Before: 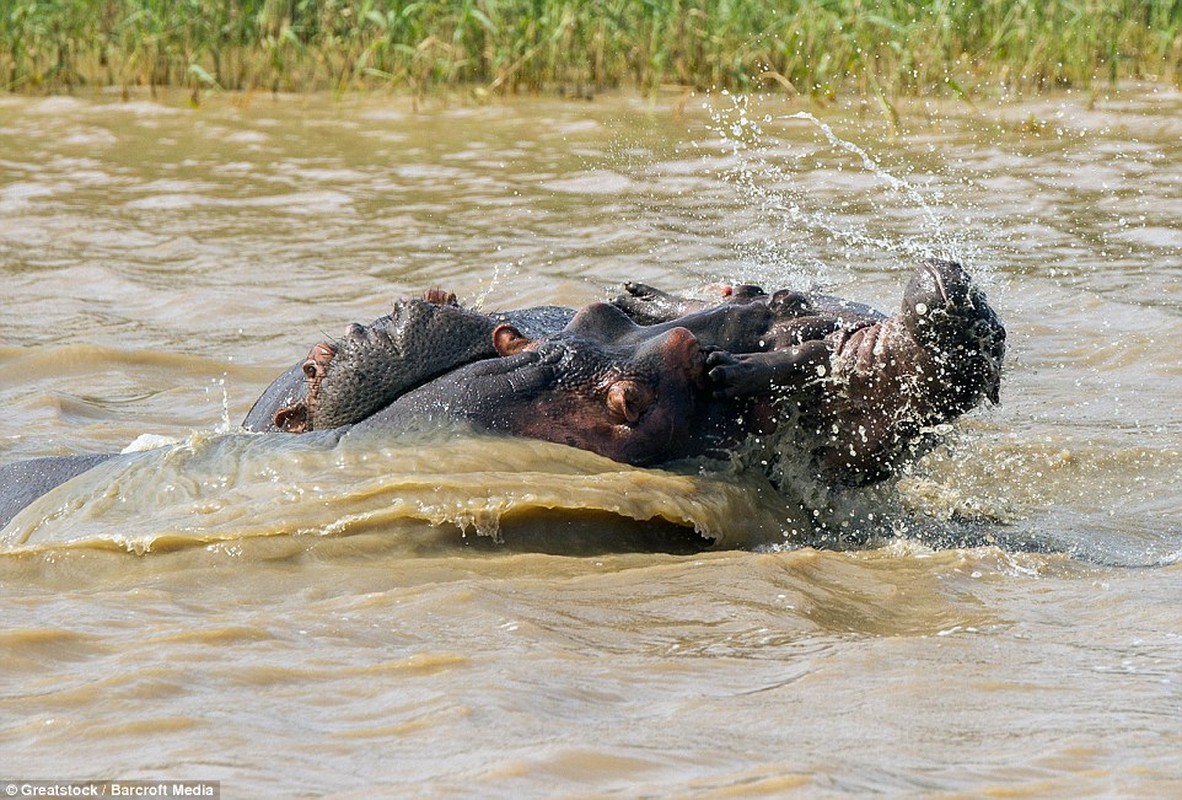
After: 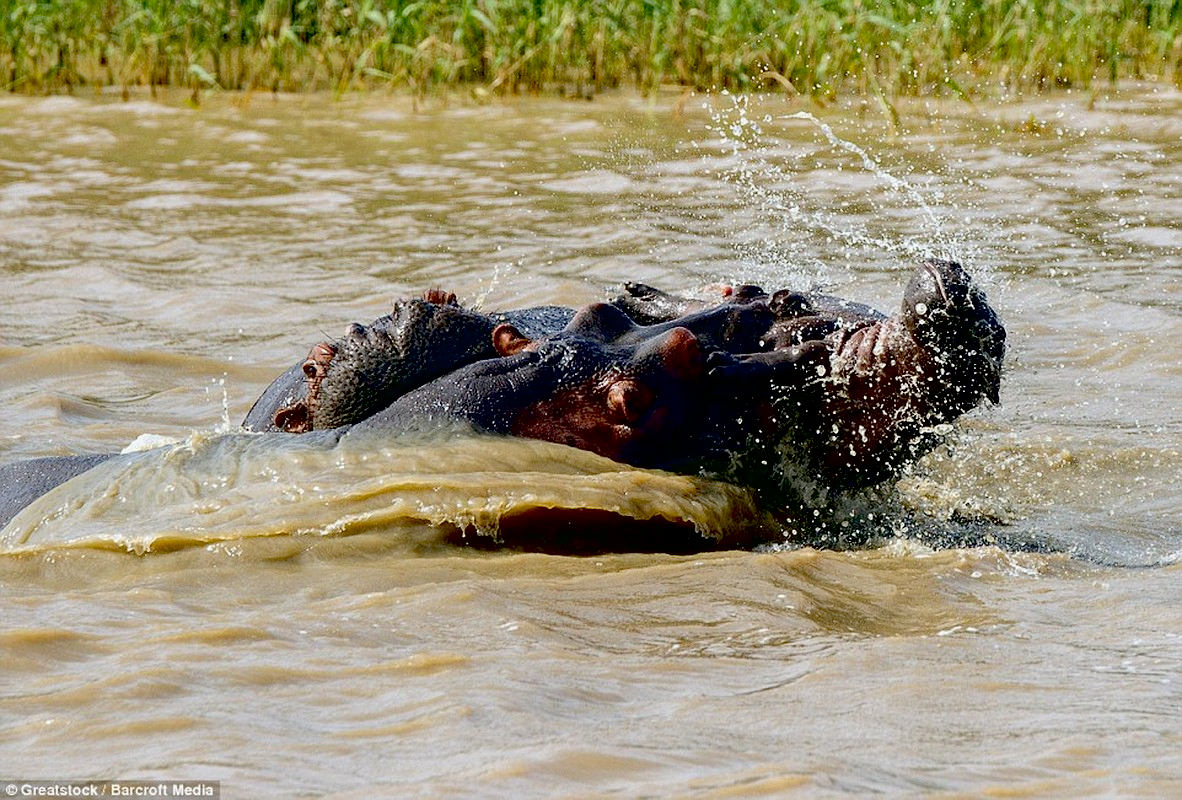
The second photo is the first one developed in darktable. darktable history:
contrast brightness saturation: saturation -0.058
exposure: black level correction 0.055, exposure -0.034 EV, compensate highlight preservation false
